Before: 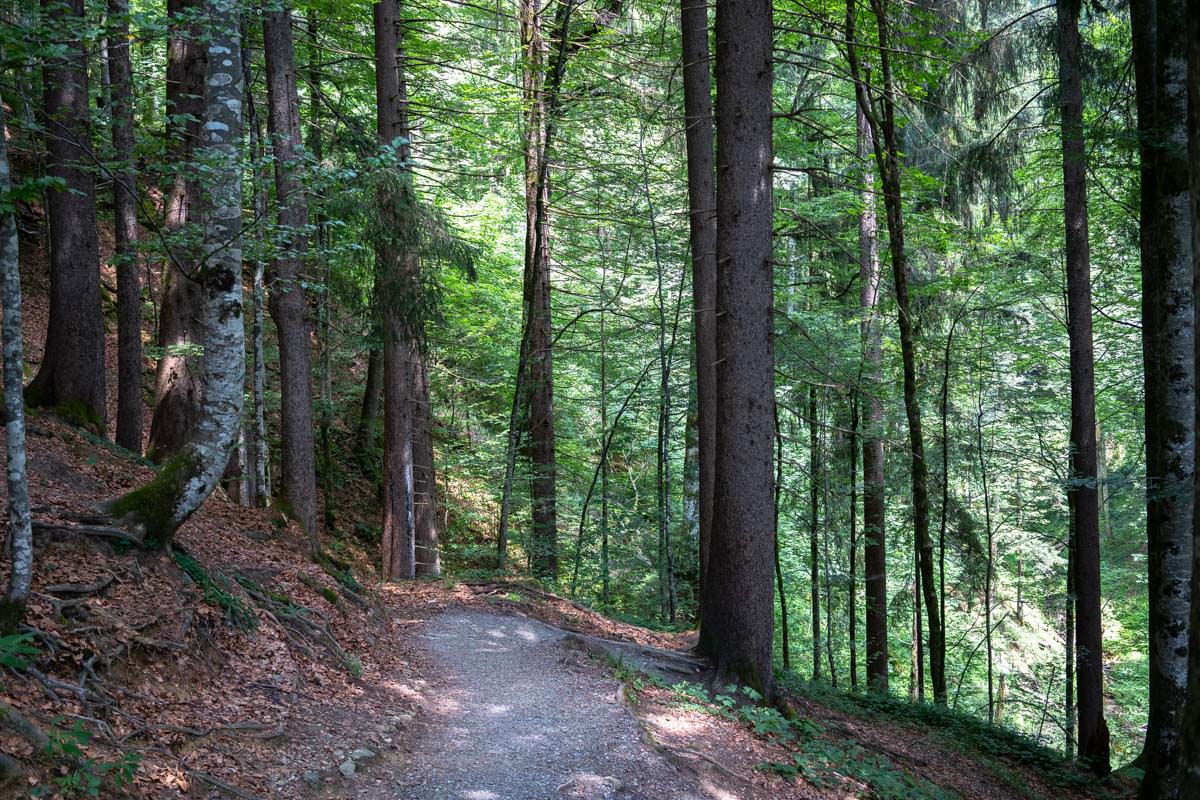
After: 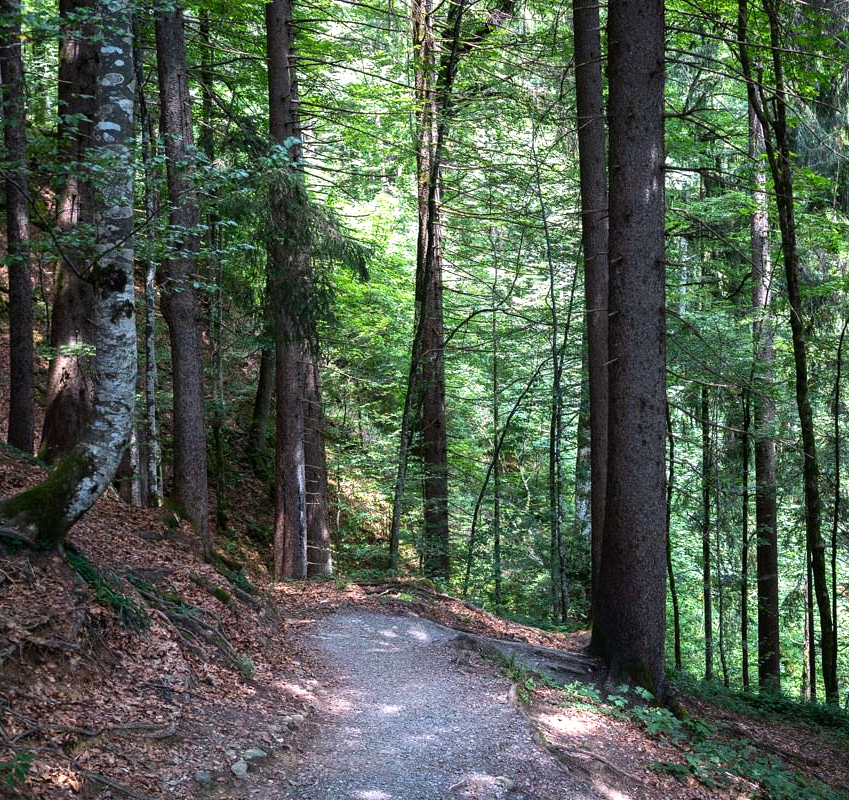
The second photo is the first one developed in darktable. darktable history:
tone equalizer: -8 EV -0.429 EV, -7 EV -0.363 EV, -6 EV -0.364 EV, -5 EV -0.242 EV, -3 EV 0.202 EV, -2 EV 0.312 EV, -1 EV 0.393 EV, +0 EV 0.424 EV, edges refinement/feathering 500, mask exposure compensation -1.57 EV, preserve details no
crop and rotate: left 9.06%, right 20.125%
